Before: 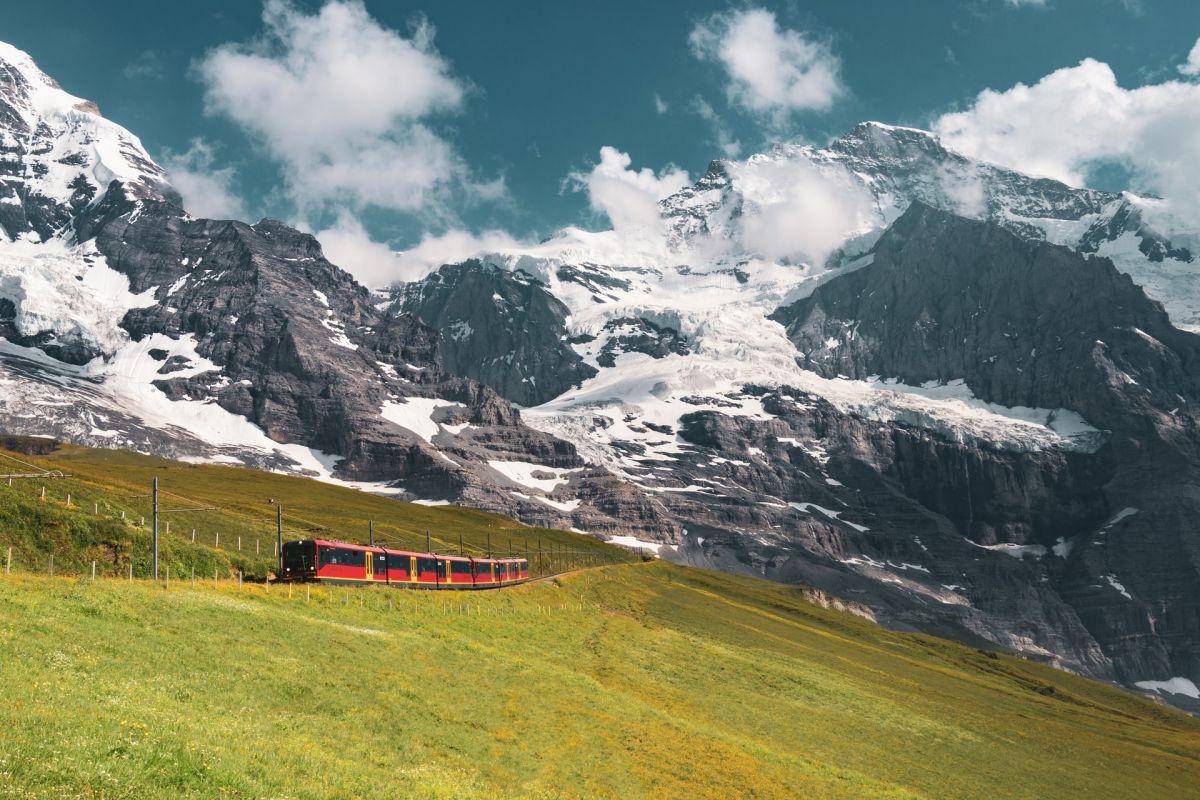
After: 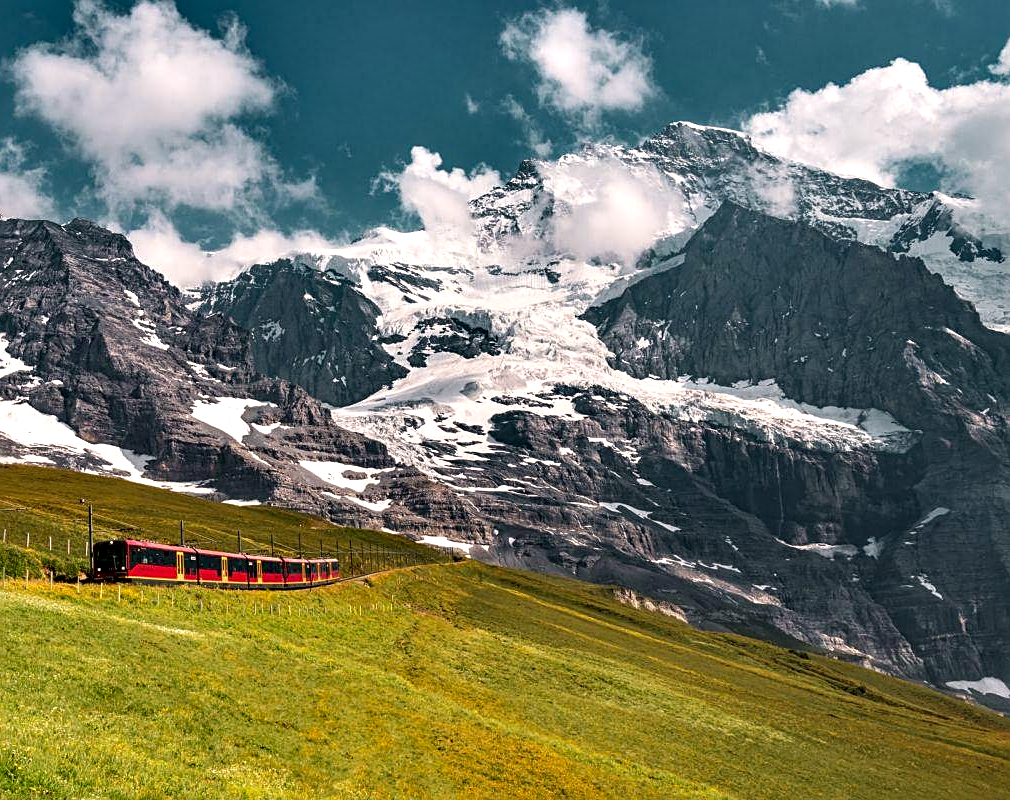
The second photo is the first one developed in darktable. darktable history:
contrast equalizer: y [[0.609, 0.611, 0.615, 0.613, 0.607, 0.603], [0.504, 0.498, 0.496, 0.499, 0.506, 0.516], [0 ×6], [0 ×6], [0 ×6]]
exposure: exposure 0.165 EV, compensate exposure bias true, compensate highlight preservation false
local contrast: detail 109%
crop: left 15.802%
color correction: highlights a* 3.23, highlights b* 1.8, saturation 1.23
tone equalizer: -8 EV 0.224 EV, -7 EV 0.395 EV, -6 EV 0.405 EV, -5 EV 0.258 EV, -3 EV -0.285 EV, -2 EV -0.427 EV, -1 EV -0.424 EV, +0 EV -0.265 EV, mask exposure compensation -0.503 EV
sharpen: on, module defaults
